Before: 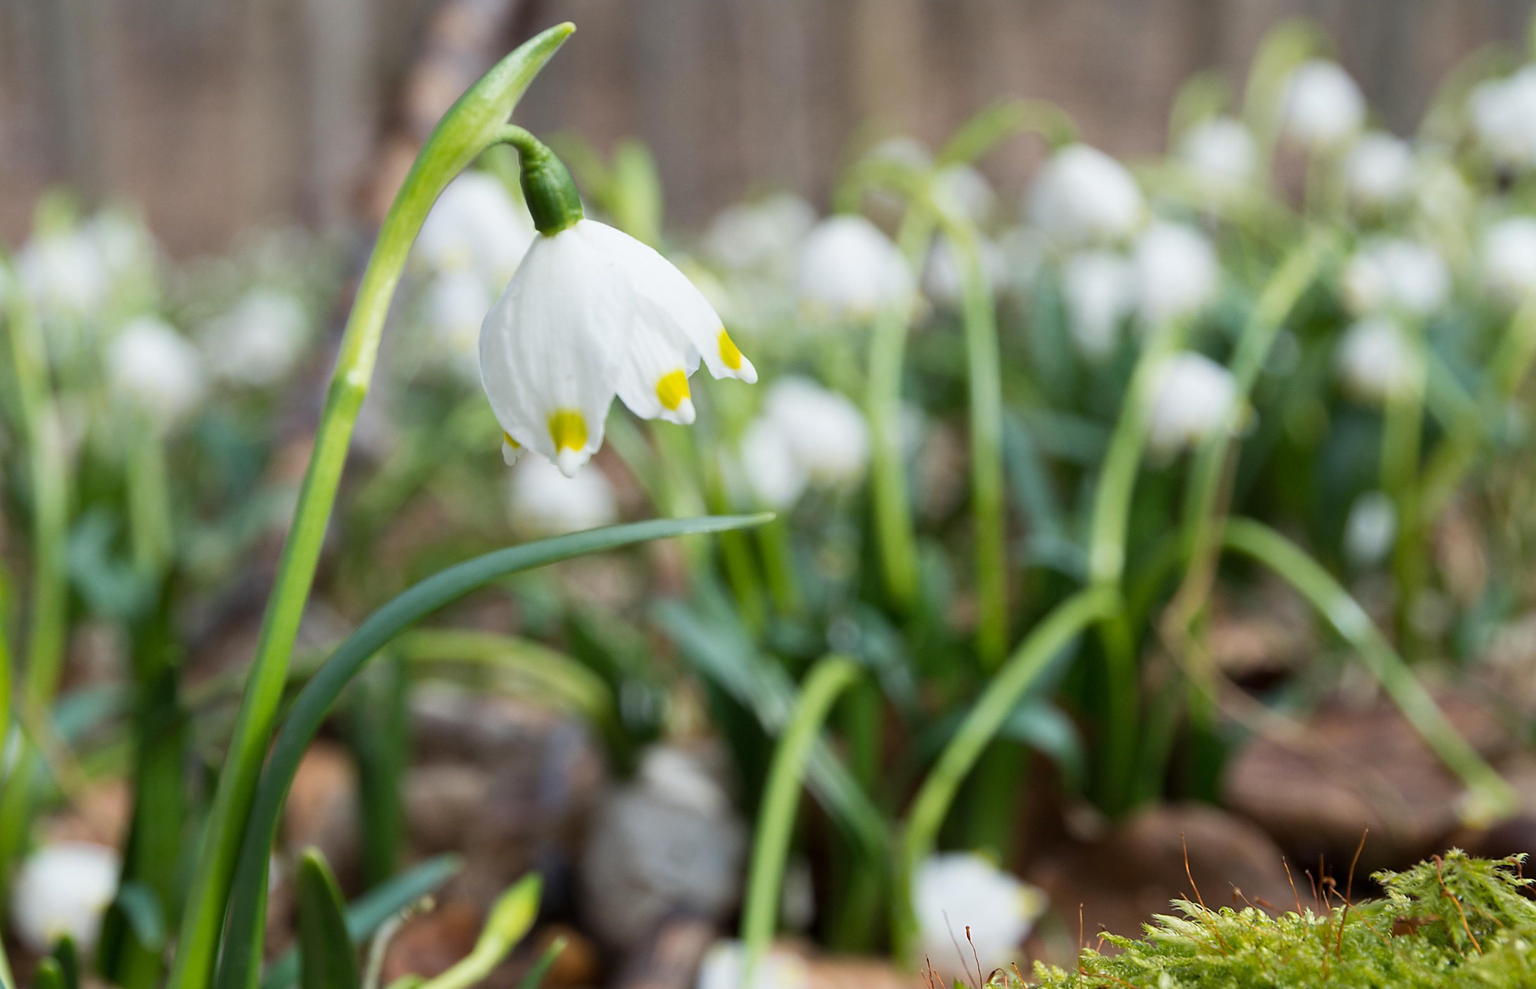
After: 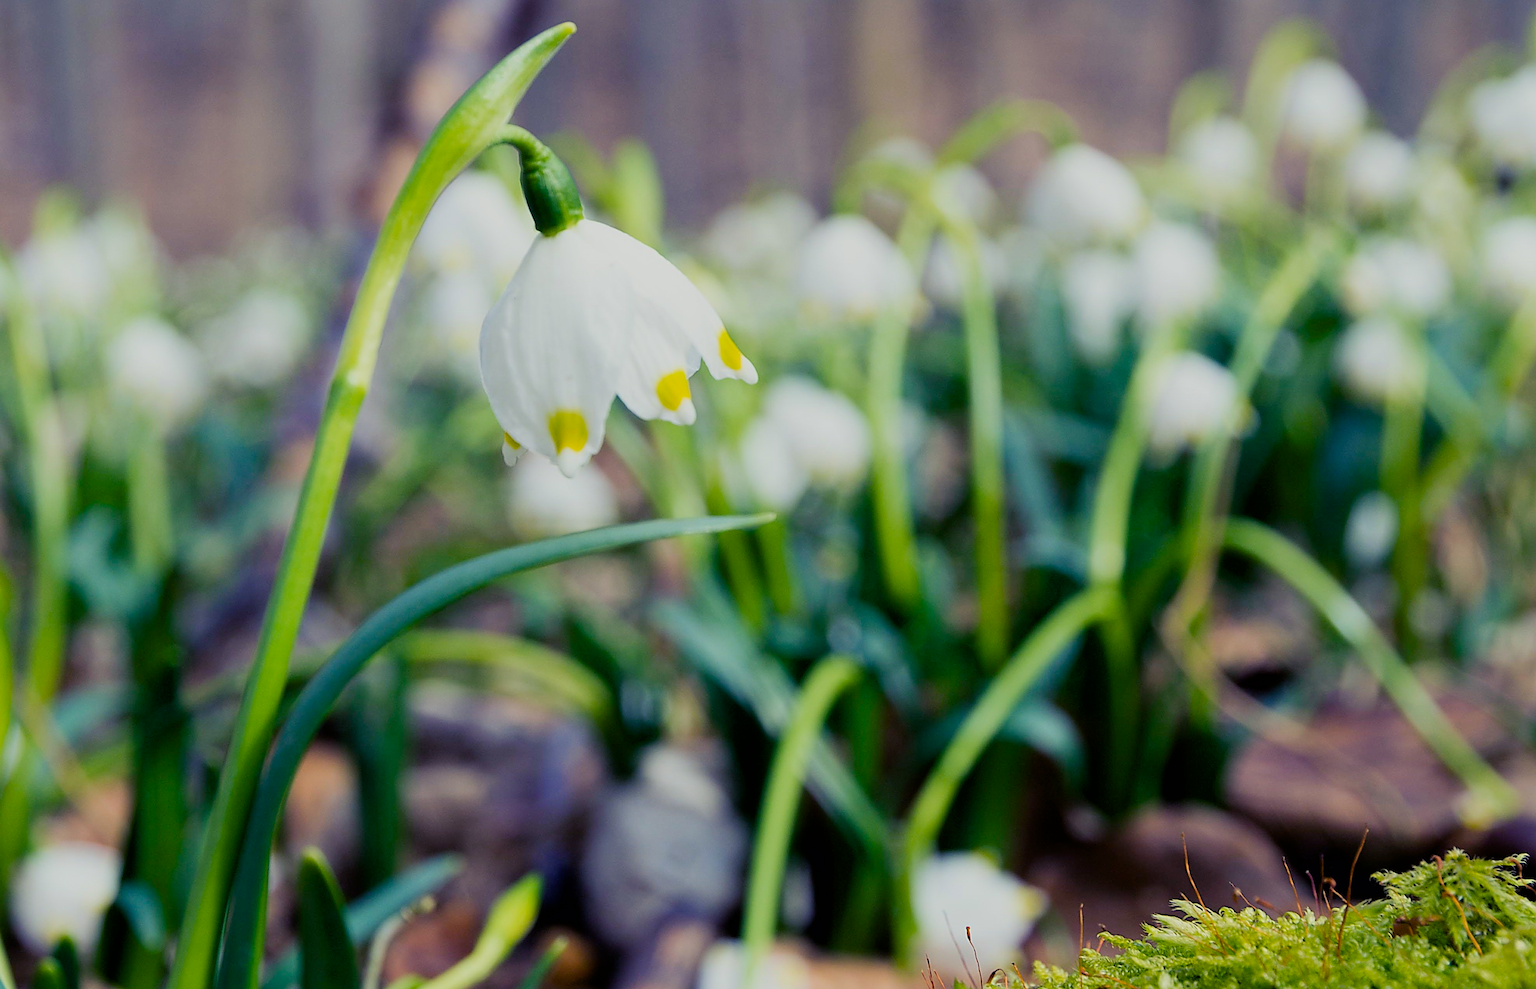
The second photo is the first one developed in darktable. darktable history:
sharpen: amount 0.75
filmic rgb: black relative exposure -7.82 EV, white relative exposure 4.29 EV, hardness 3.86, color science v6 (2022)
color balance rgb: shadows lift › luminance -28.76%, shadows lift › chroma 15%, shadows lift › hue 270°, power › chroma 1%, power › hue 255°, highlights gain › luminance 7.14%, highlights gain › chroma 2%, highlights gain › hue 90°, global offset › luminance -0.29%, global offset › hue 260°, perceptual saturation grading › global saturation 20%, perceptual saturation grading › highlights -13.92%, perceptual saturation grading › shadows 50%
